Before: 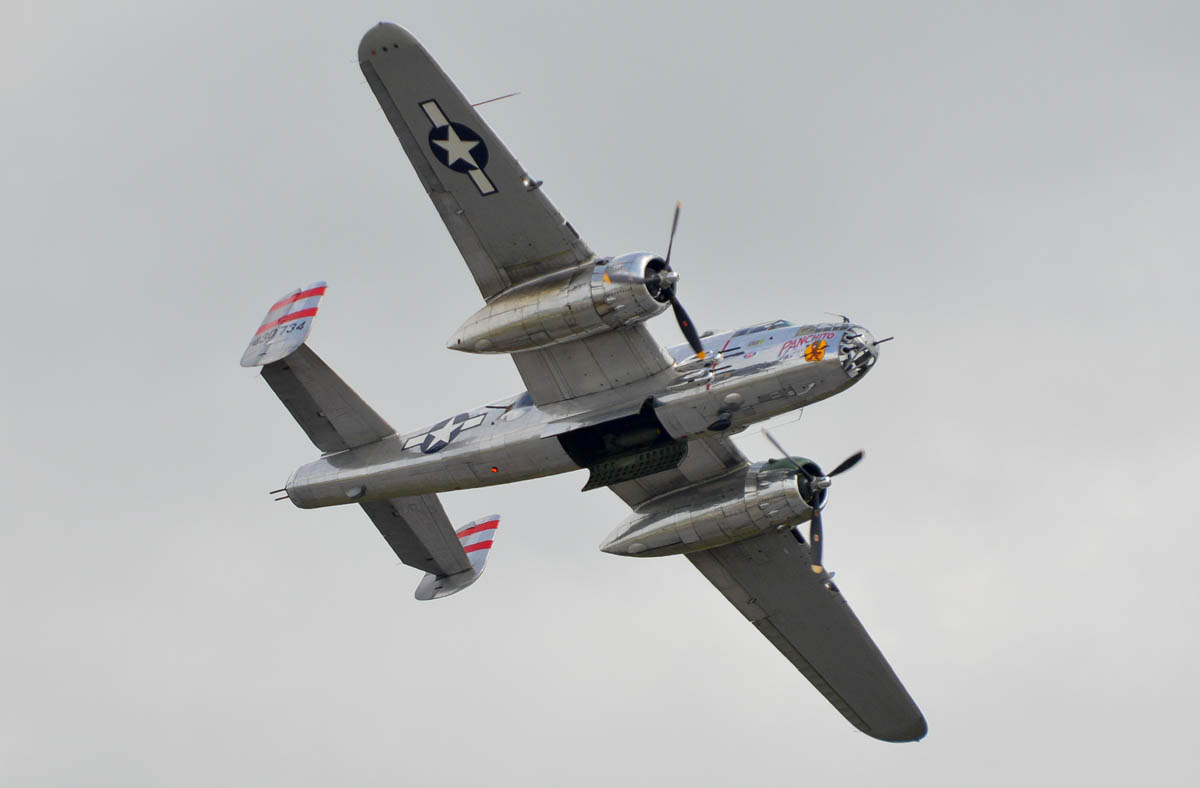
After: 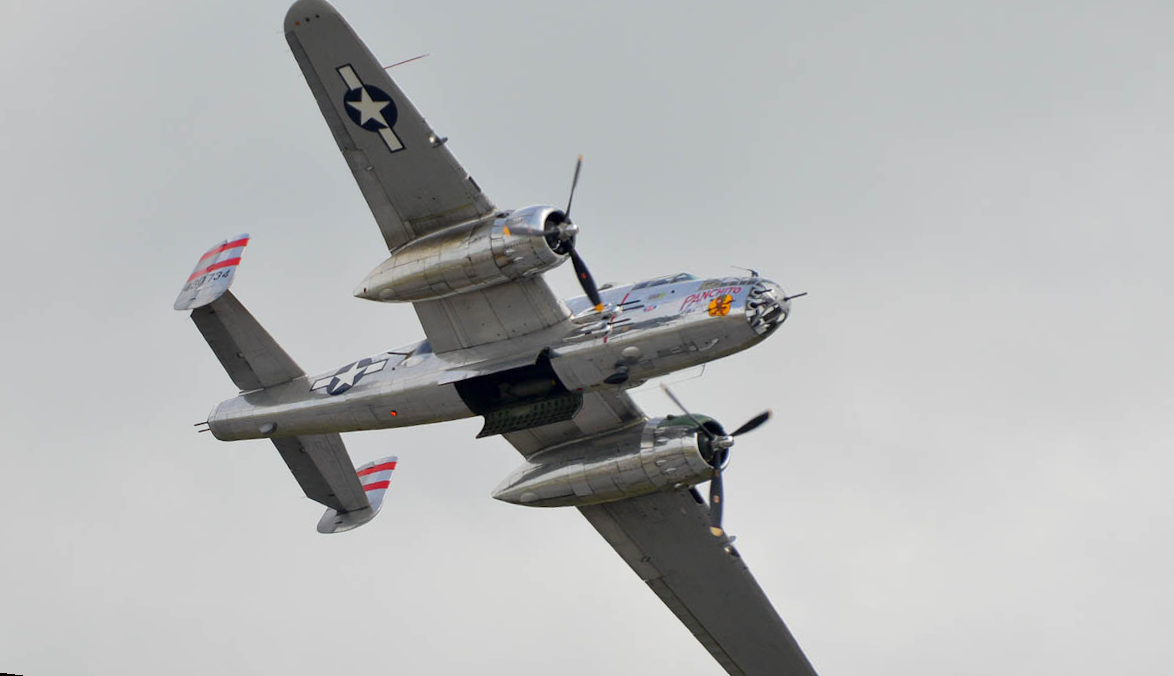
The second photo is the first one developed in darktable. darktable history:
rotate and perspective: rotation 1.69°, lens shift (vertical) -0.023, lens shift (horizontal) -0.291, crop left 0.025, crop right 0.988, crop top 0.092, crop bottom 0.842
